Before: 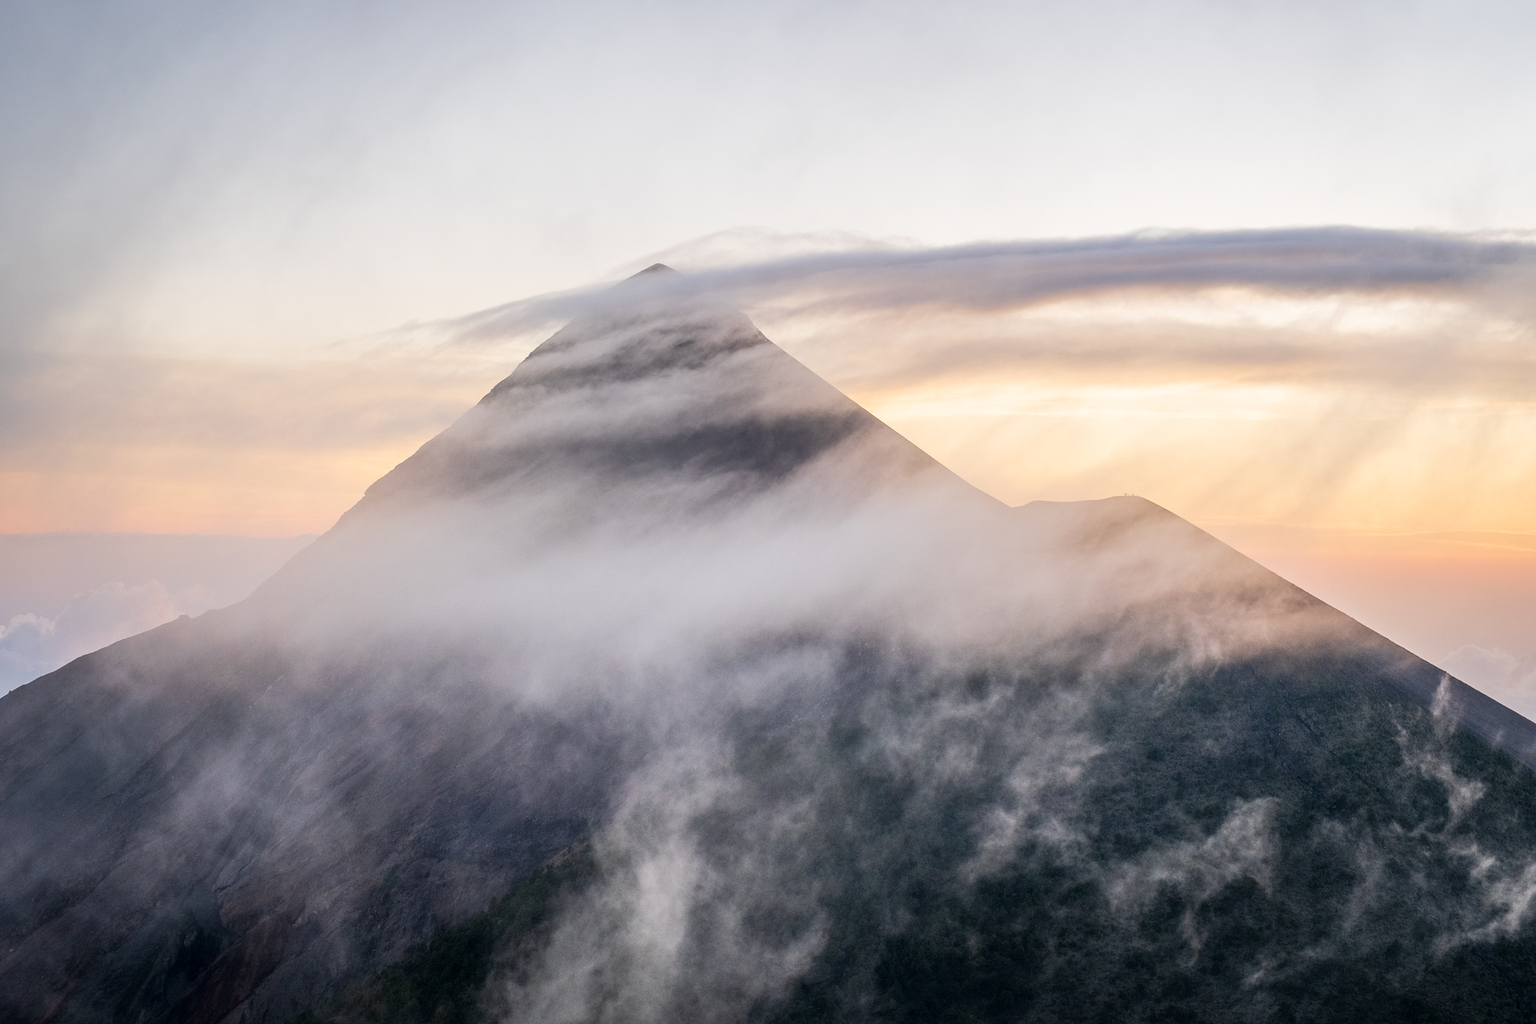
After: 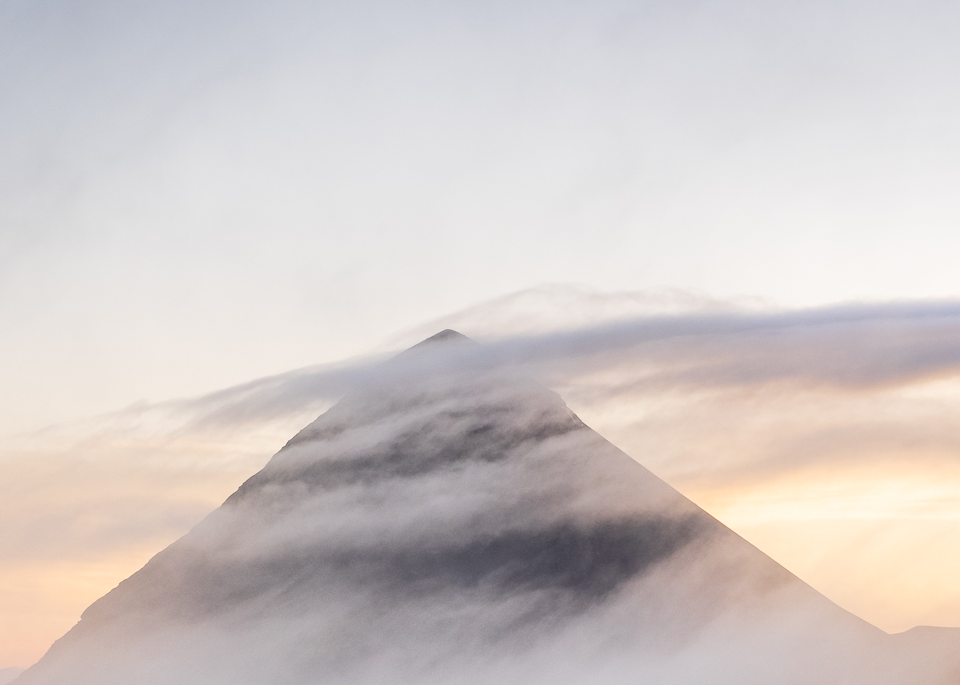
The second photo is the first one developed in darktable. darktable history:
crop: left 19.556%, right 30.401%, bottom 46.458%
bloom: size 13.65%, threshold 98.39%, strength 4.82%
